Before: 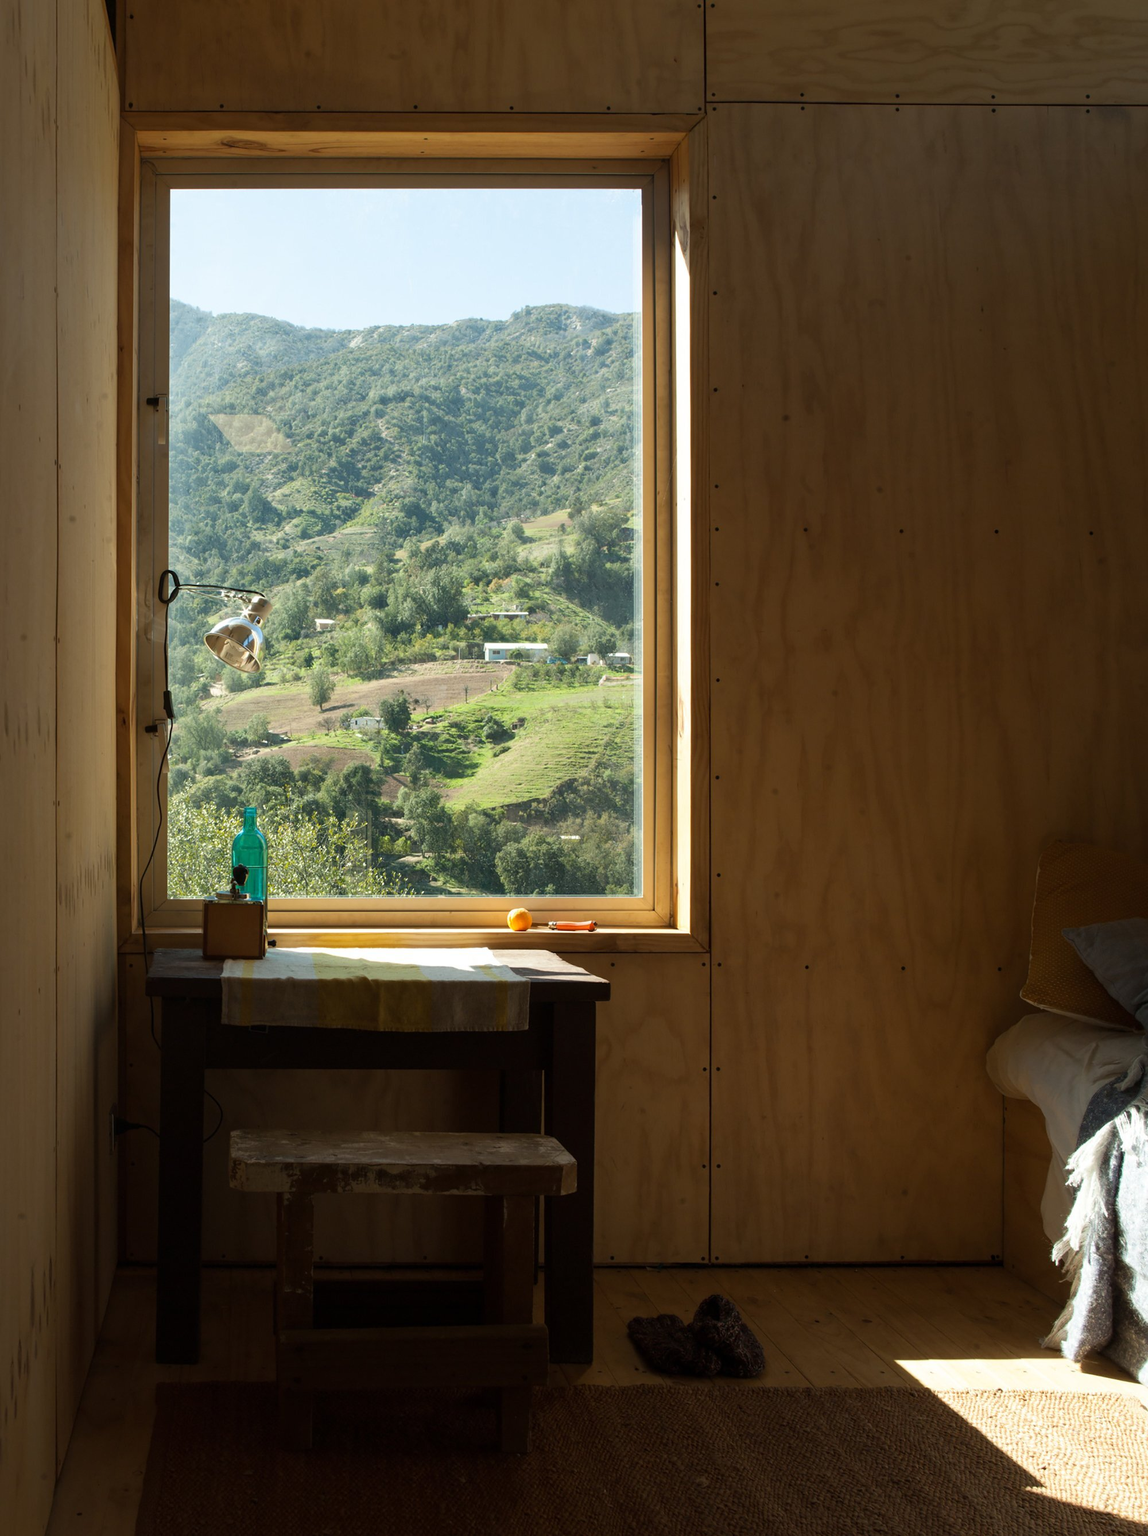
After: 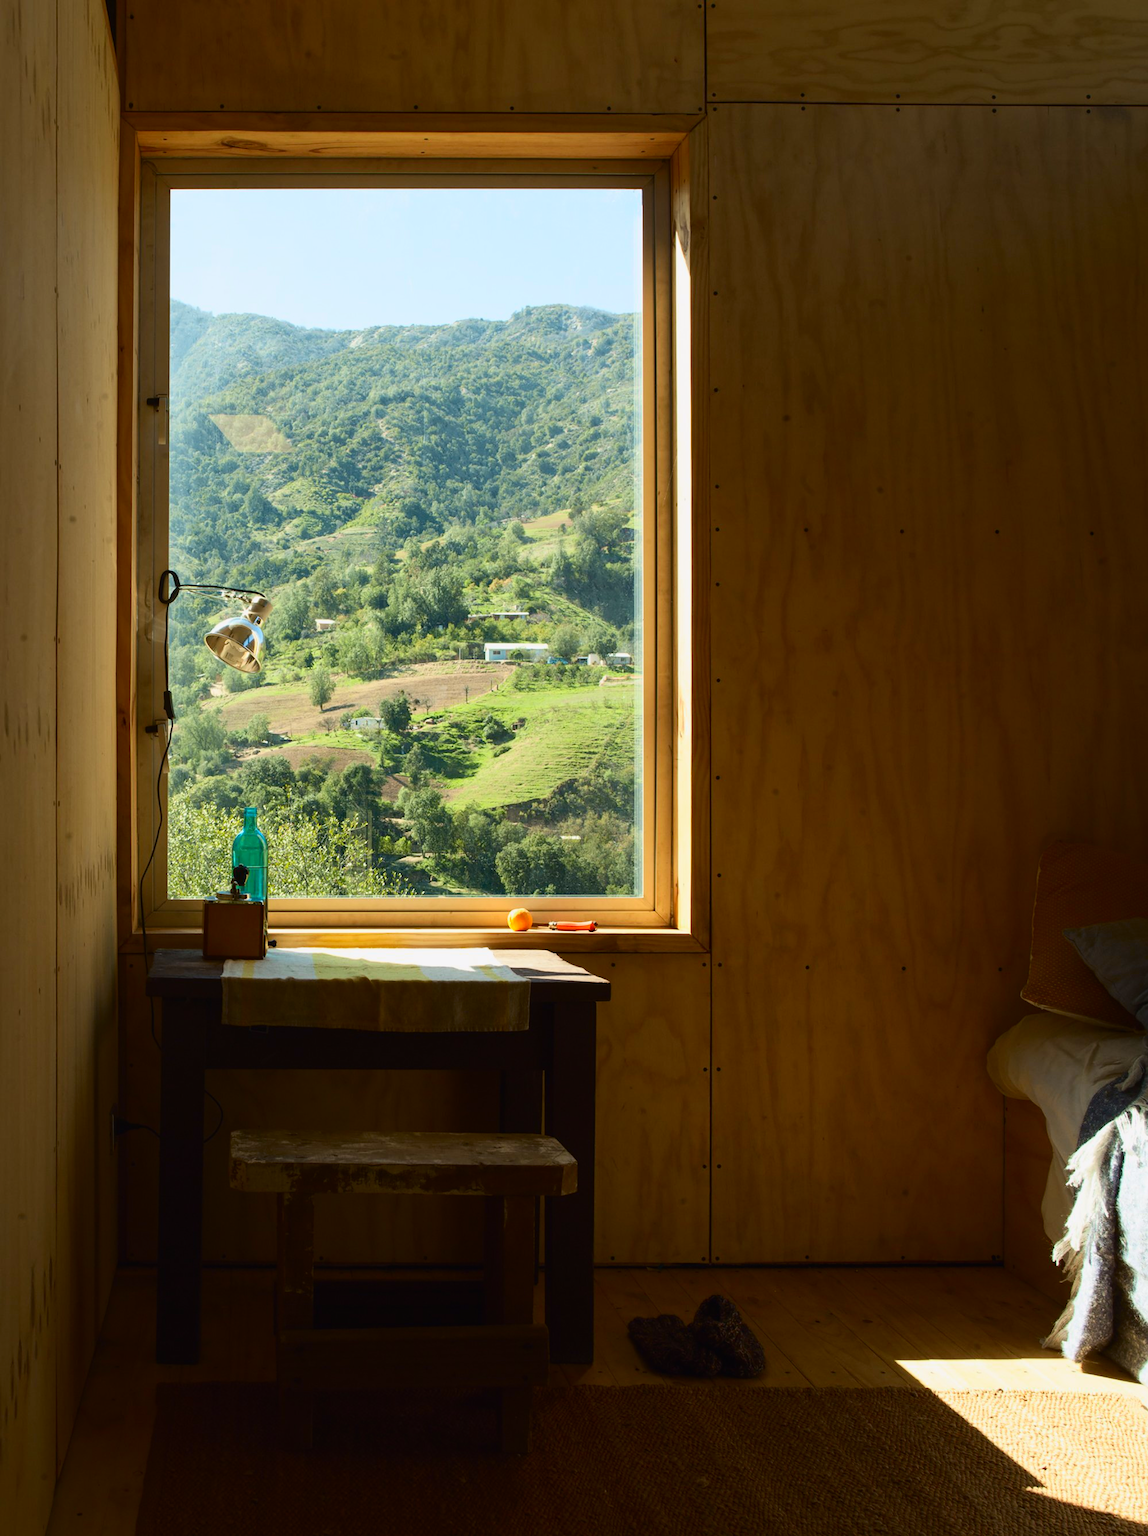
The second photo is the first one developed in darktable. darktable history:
tone curve: curves: ch0 [(0, 0.011) (0.139, 0.106) (0.295, 0.271) (0.499, 0.523) (0.739, 0.782) (0.857, 0.879) (1, 0.967)]; ch1 [(0, 0) (0.272, 0.249) (0.39, 0.379) (0.469, 0.456) (0.495, 0.497) (0.524, 0.53) (0.588, 0.62) (0.725, 0.779) (1, 1)]; ch2 [(0, 0) (0.125, 0.089) (0.35, 0.317) (0.437, 0.42) (0.502, 0.499) (0.533, 0.553) (0.599, 0.638) (1, 1)], color space Lab, independent channels, preserve colors none
